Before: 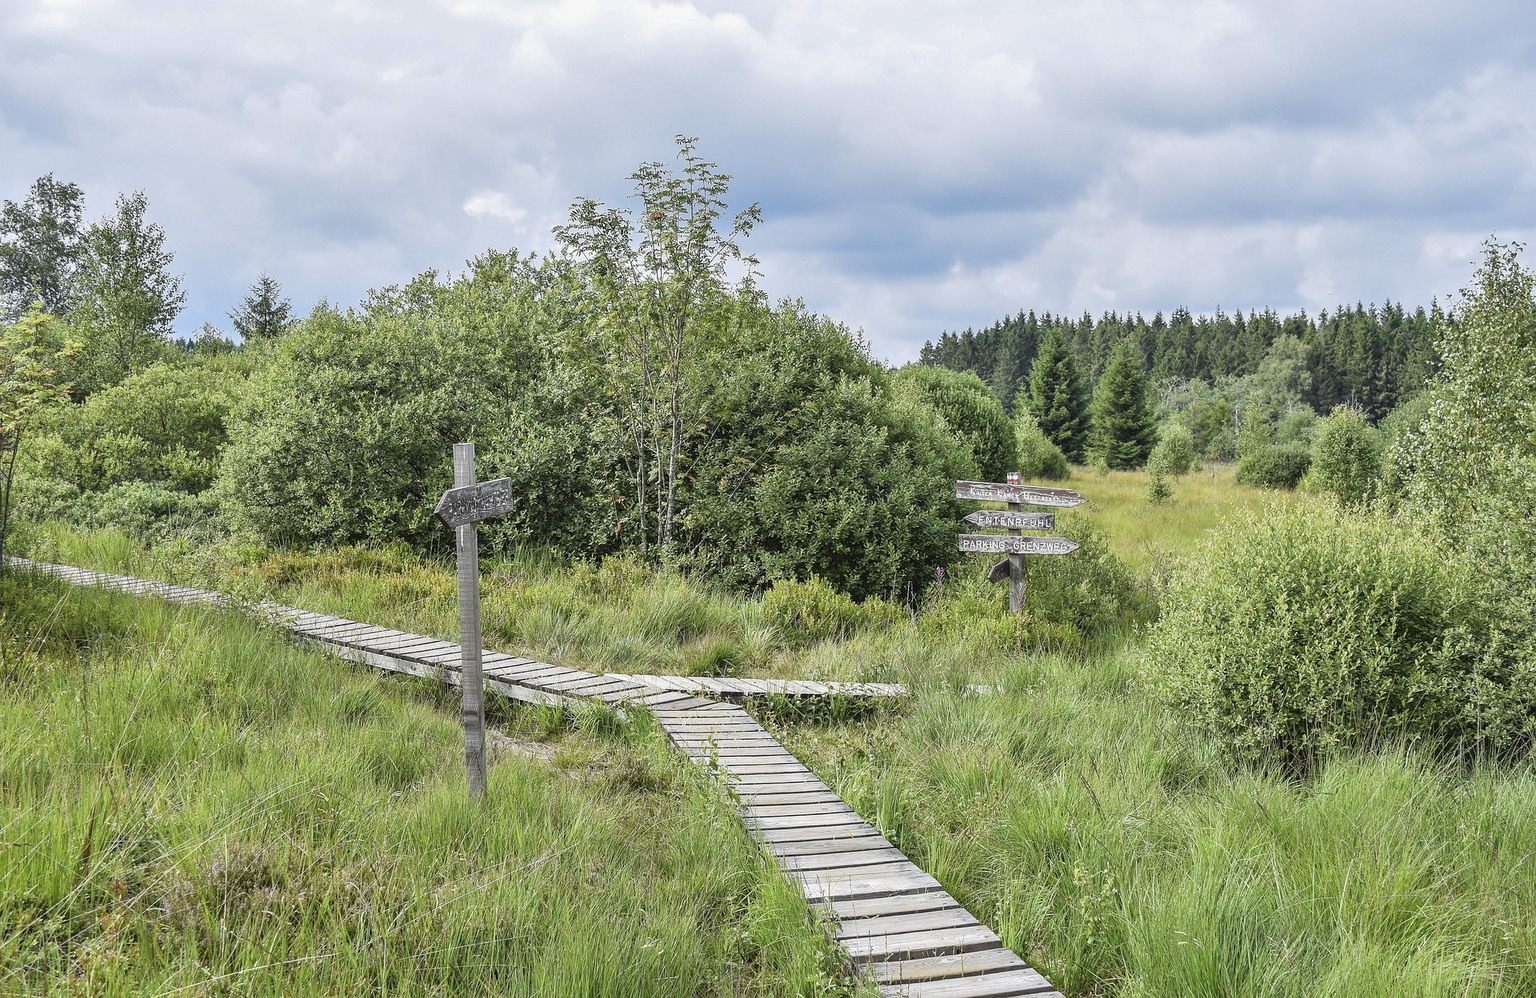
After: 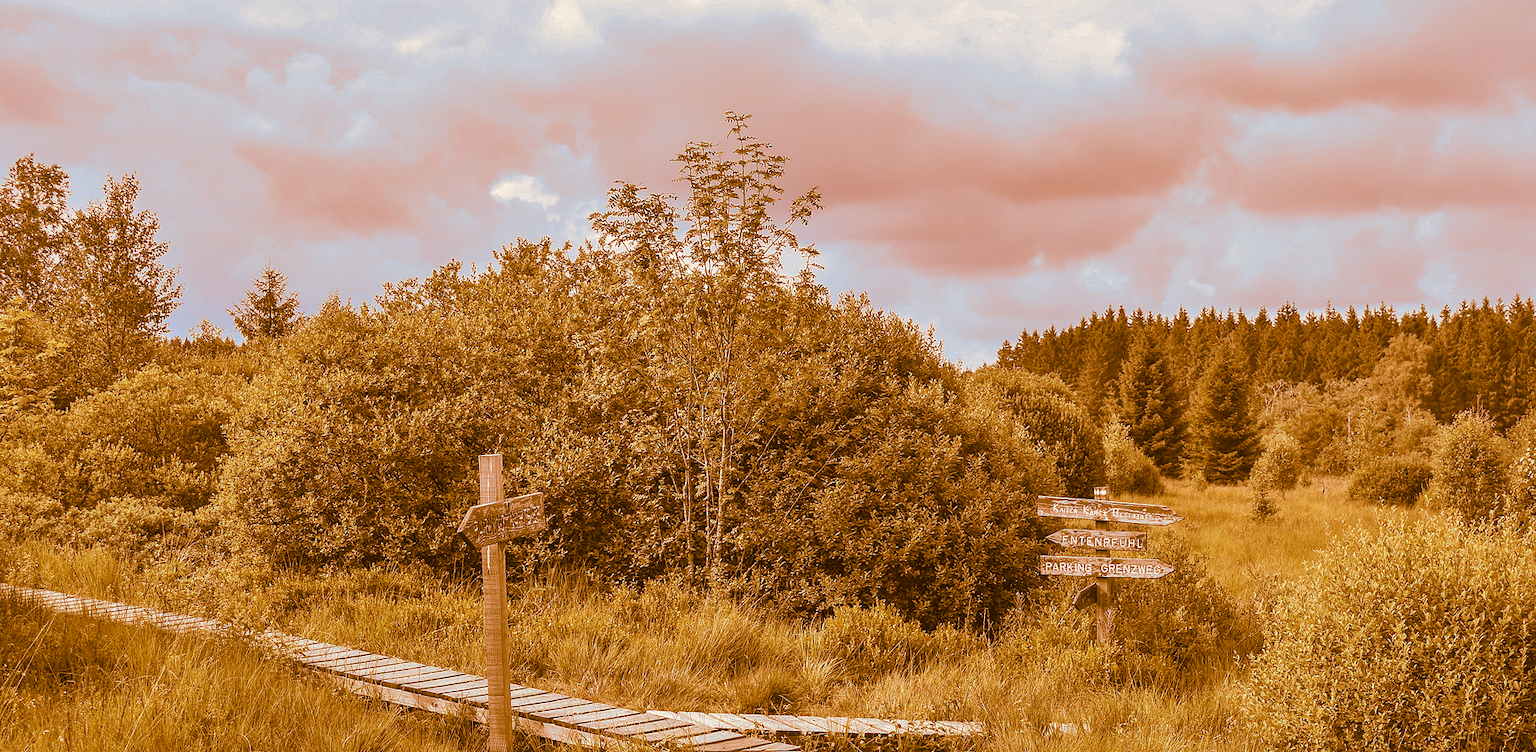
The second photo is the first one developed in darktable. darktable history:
crop: left 1.509%, top 3.452%, right 7.696%, bottom 28.452%
color correction: highlights b* 3
split-toning: shadows › hue 26°, shadows › saturation 0.92, highlights › hue 40°, highlights › saturation 0.92, balance -63, compress 0%
shadows and highlights: on, module defaults
